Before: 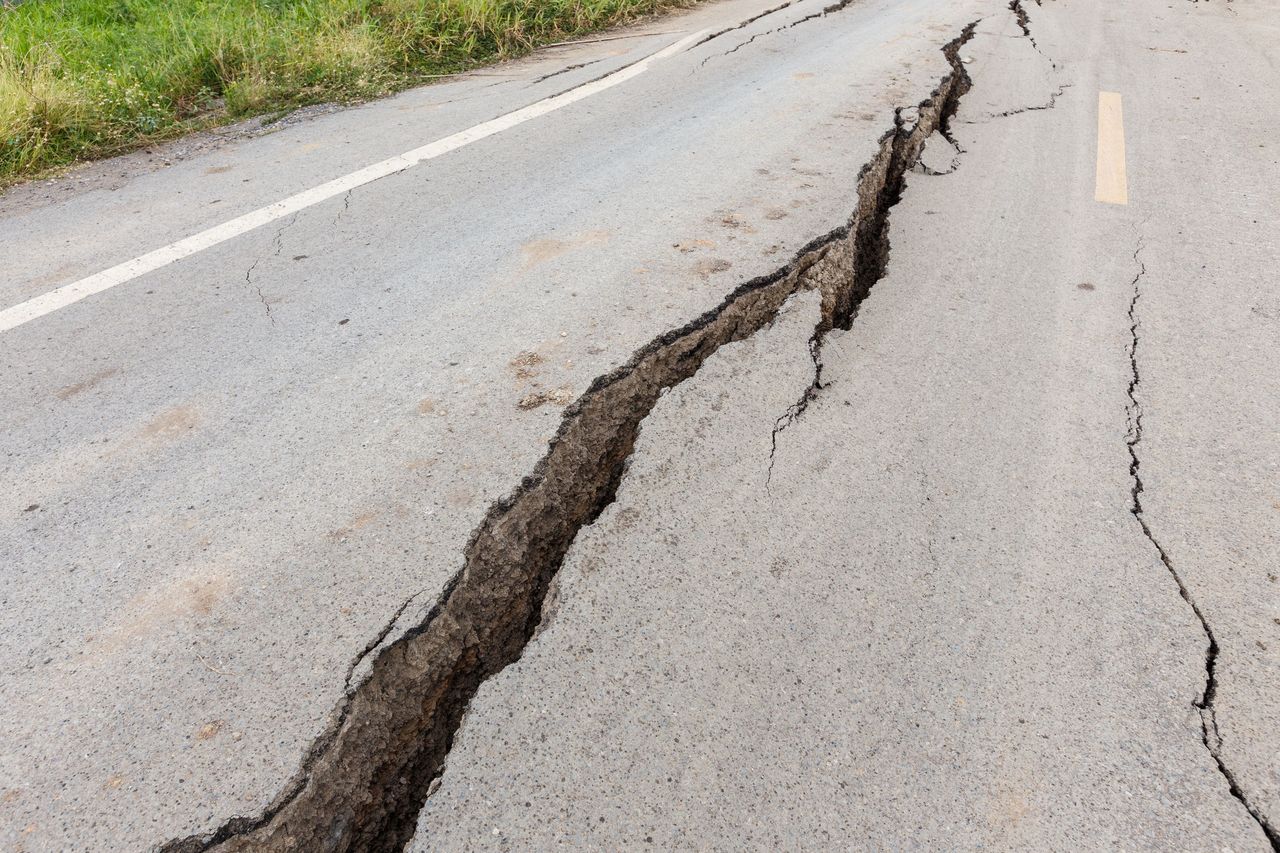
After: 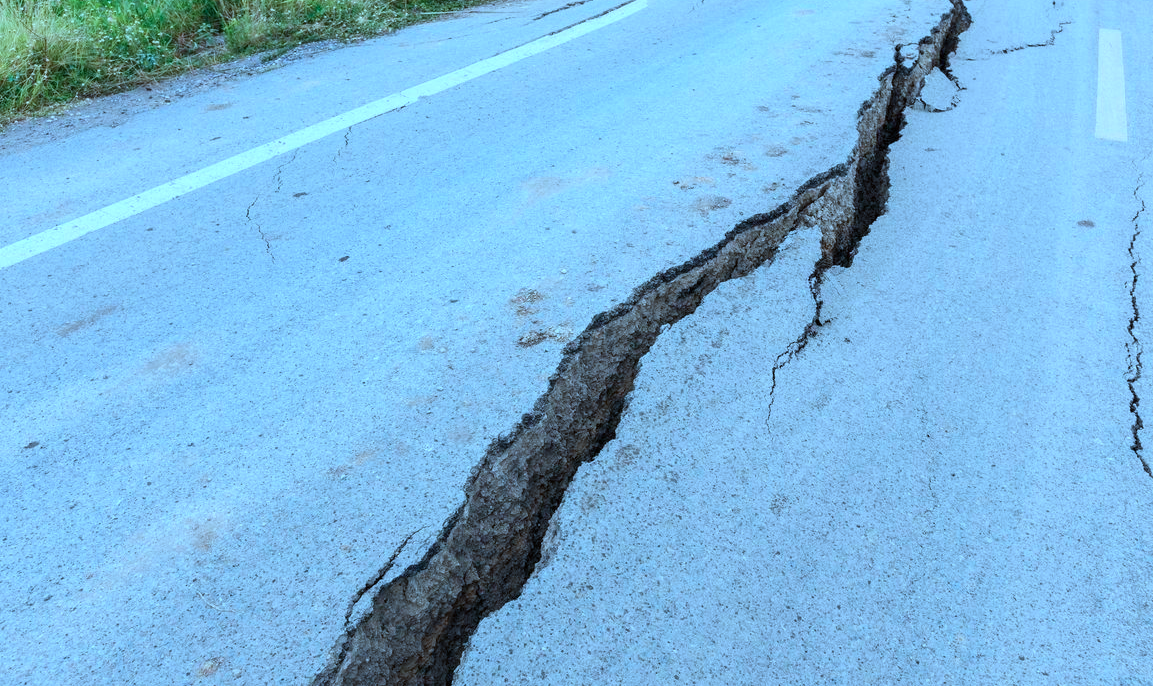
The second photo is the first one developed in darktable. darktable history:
crop: top 7.452%, right 9.862%, bottom 12.021%
color calibration: illuminant custom, x 0.432, y 0.394, temperature 3079.06 K
